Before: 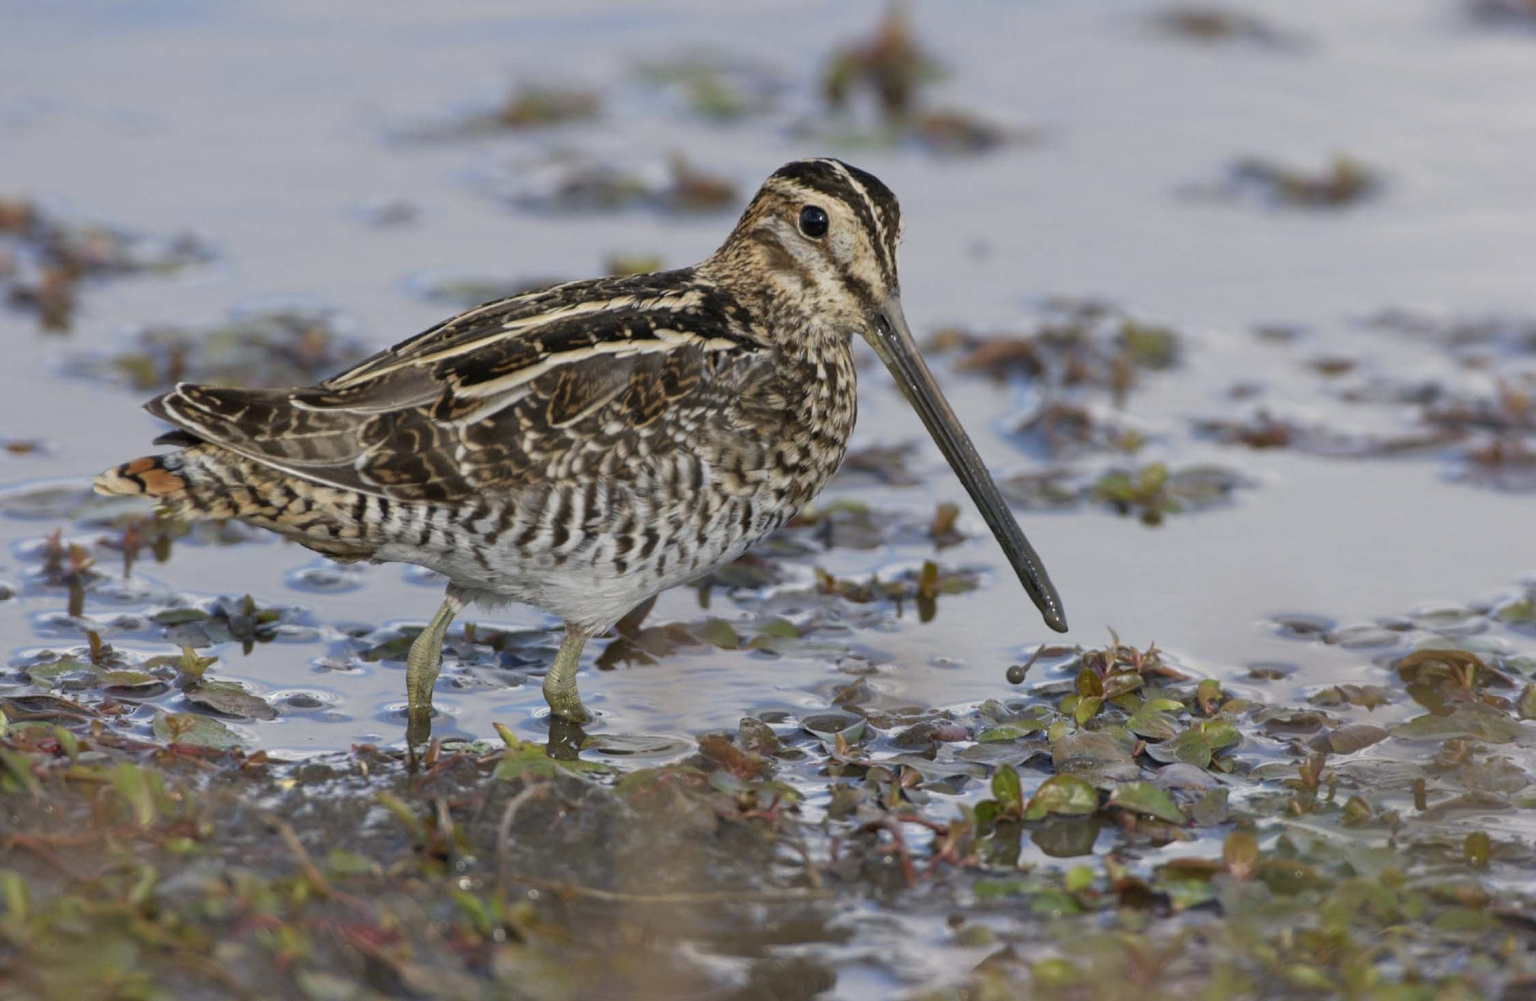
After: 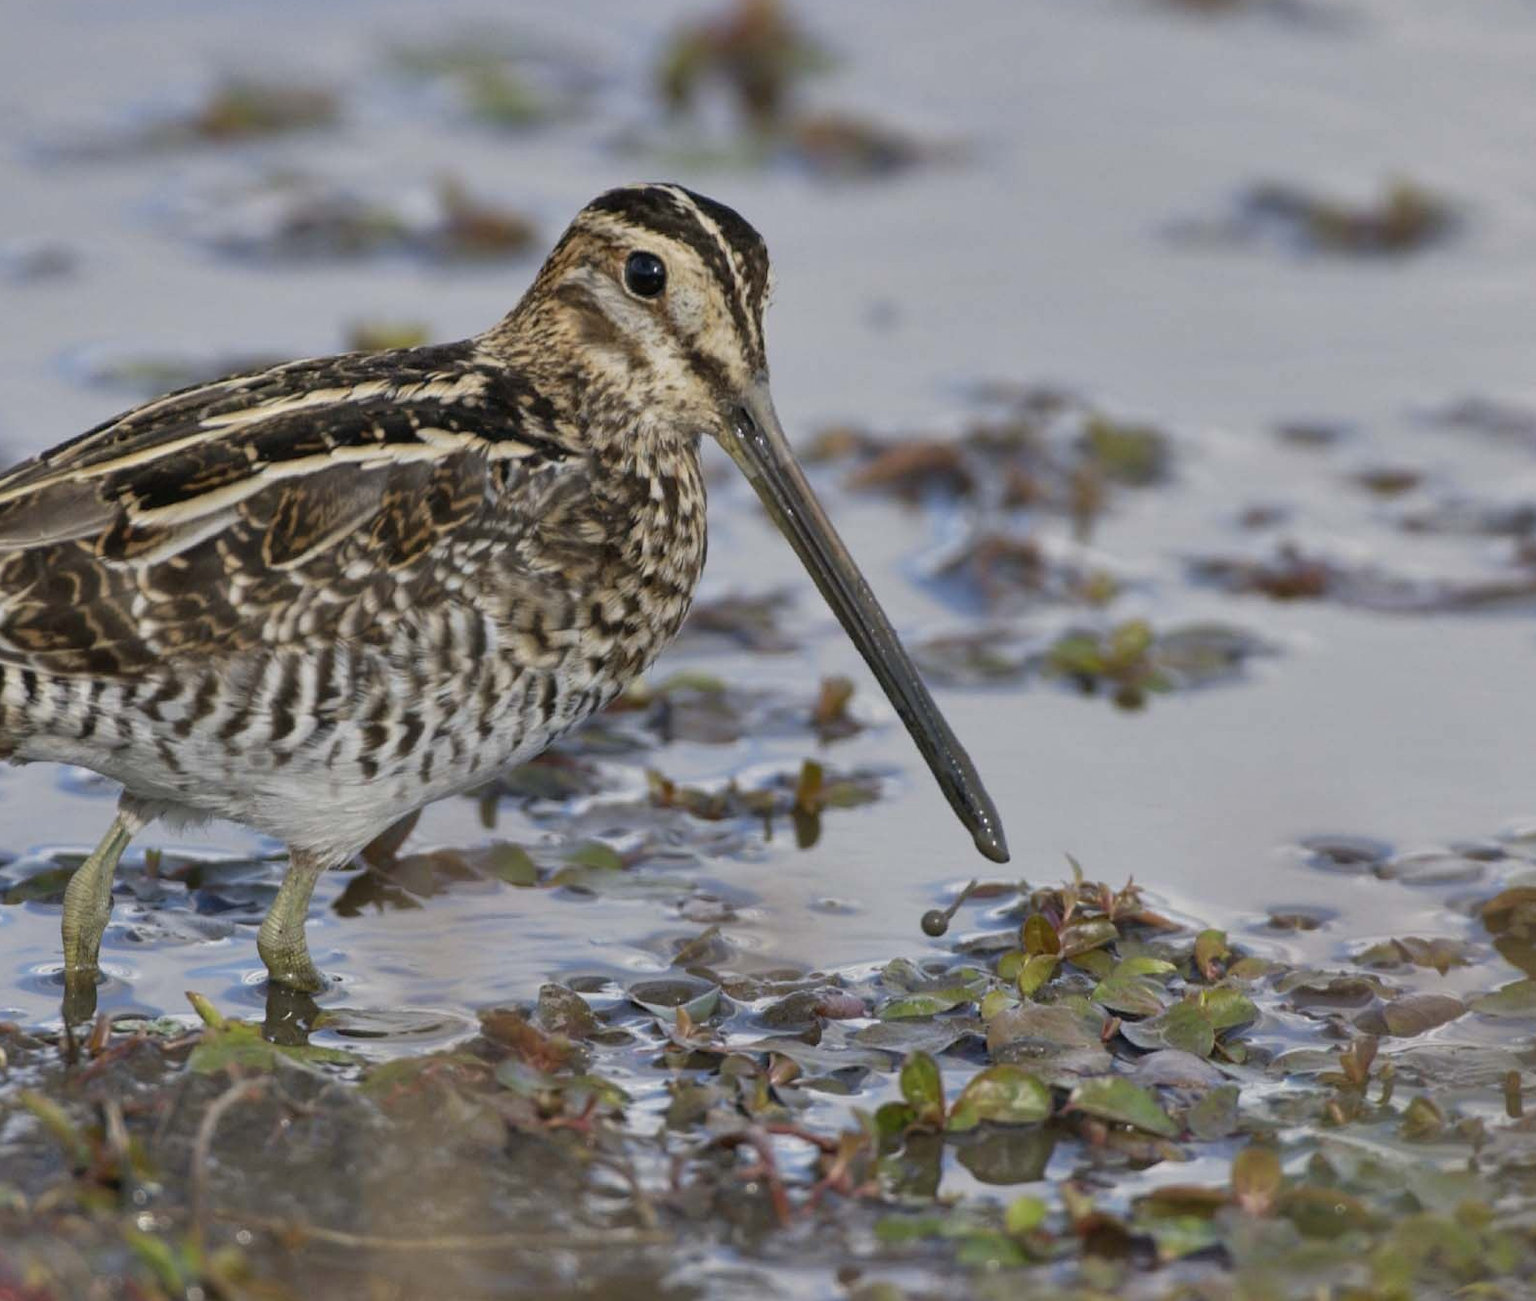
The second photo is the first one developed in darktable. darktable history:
shadows and highlights: low approximation 0.01, soften with gaussian
crop and rotate: left 23.66%, top 3.05%, right 6.509%, bottom 6.114%
